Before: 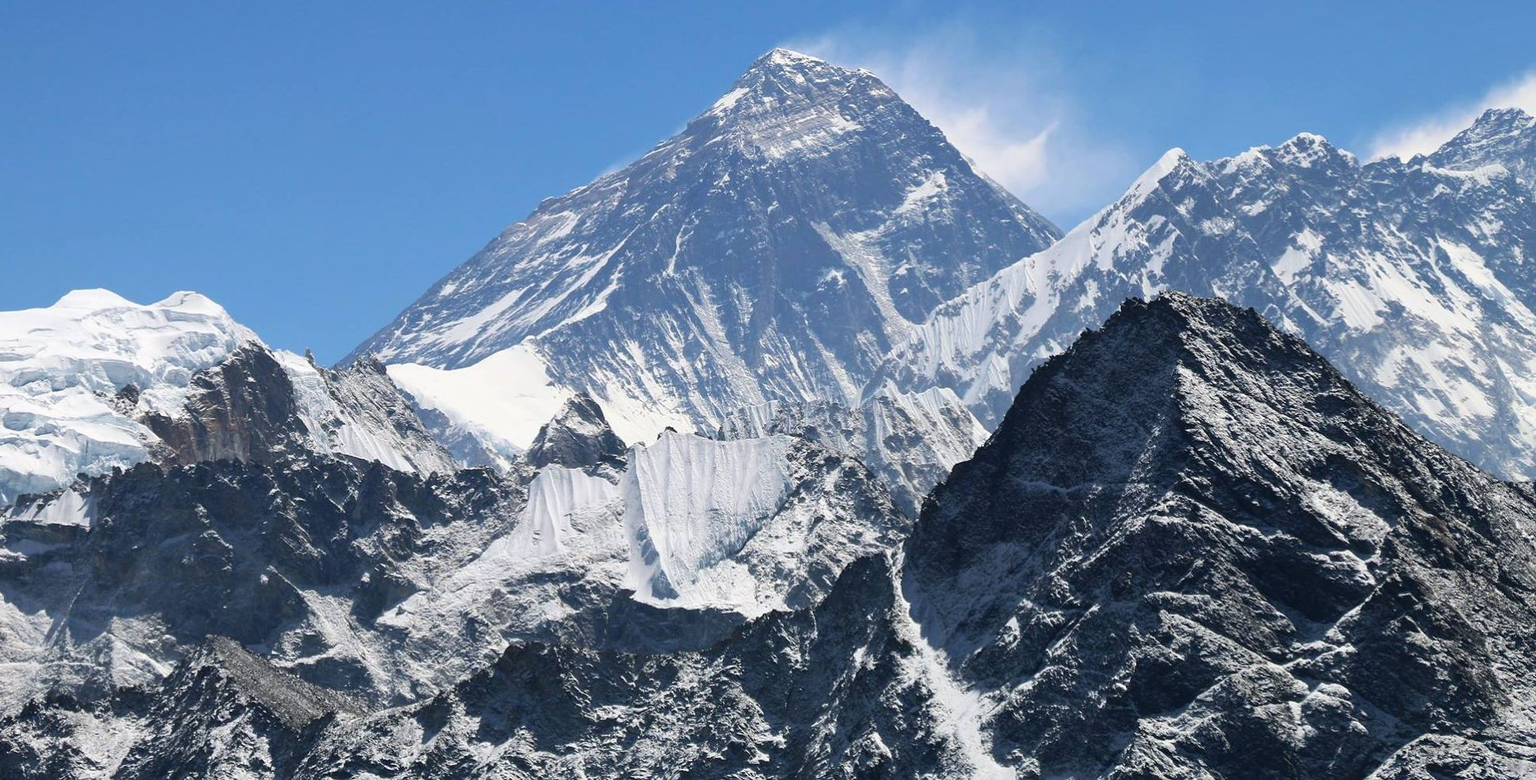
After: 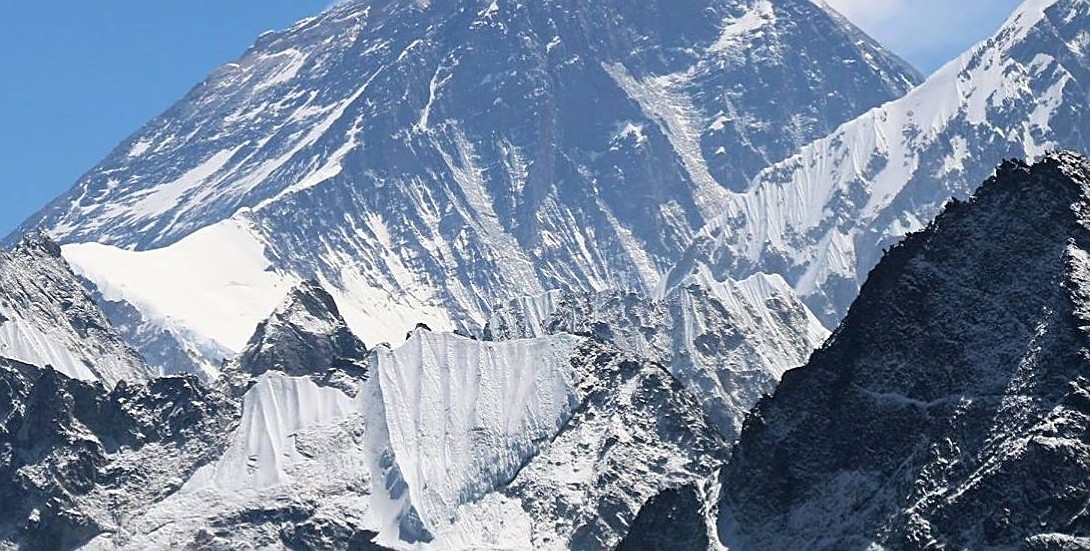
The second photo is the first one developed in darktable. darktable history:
sharpen: on, module defaults
crop and rotate: left 22.039%, top 22.188%, right 22.187%, bottom 22.228%
